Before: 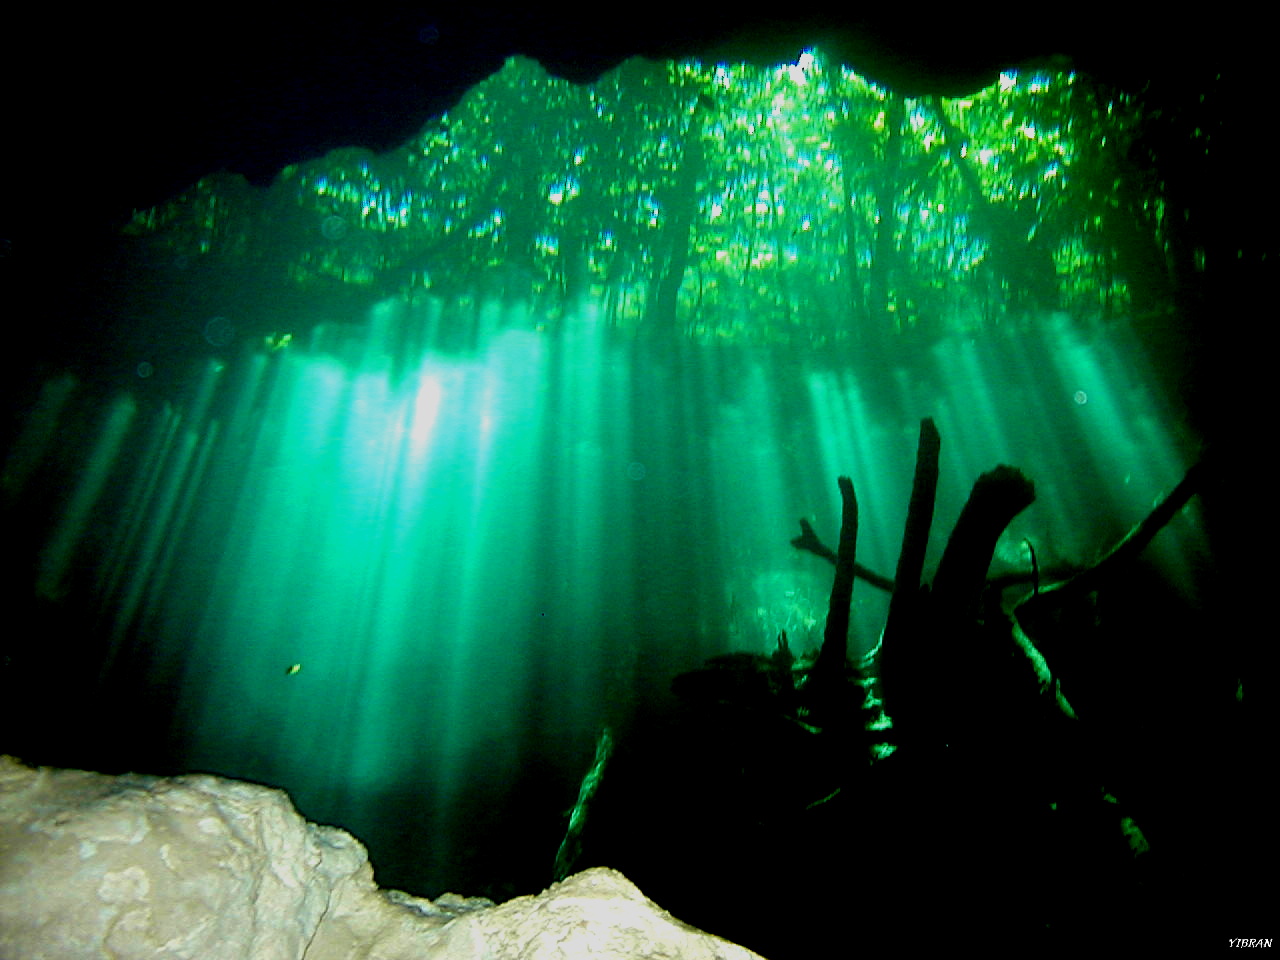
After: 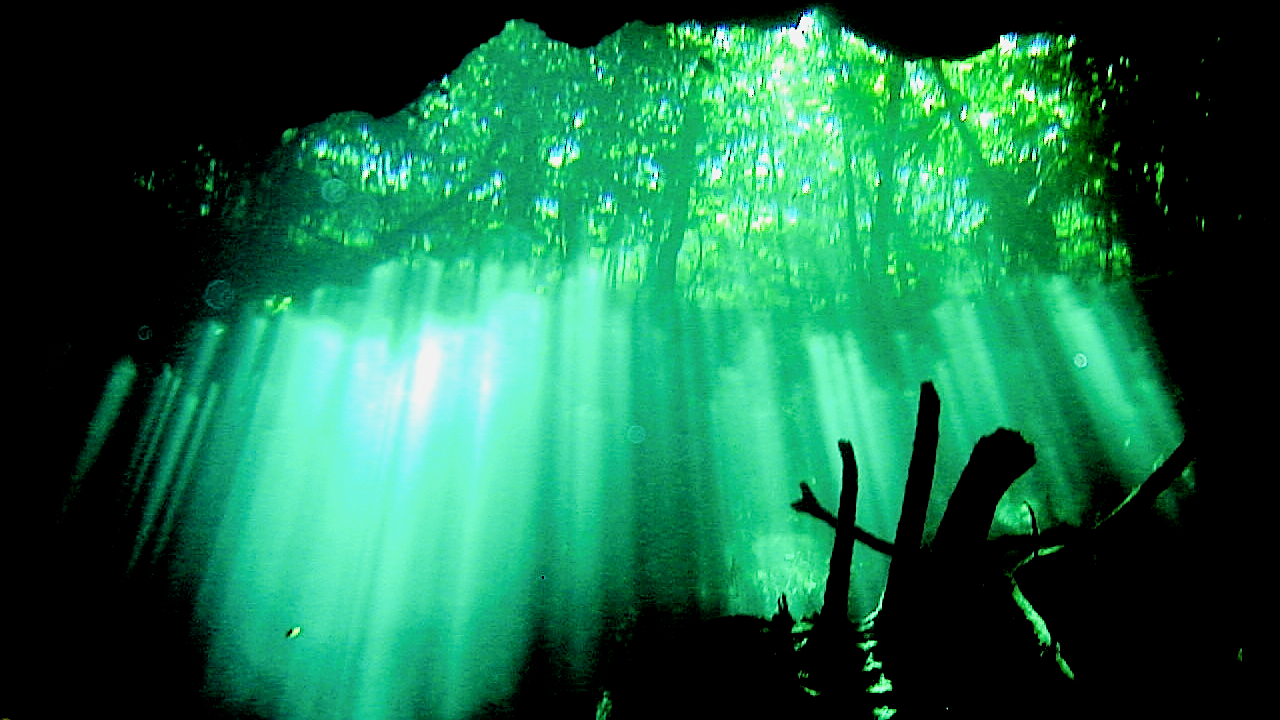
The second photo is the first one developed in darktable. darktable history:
crop: top 3.857%, bottom 21.132%
sharpen: on, module defaults
exposure: exposure 0.921 EV, compensate highlight preservation false
filmic rgb: black relative exposure -5 EV, hardness 2.88, contrast 1.3
rgb levels: levels [[0.029, 0.461, 0.922], [0, 0.5, 1], [0, 0.5, 1]]
